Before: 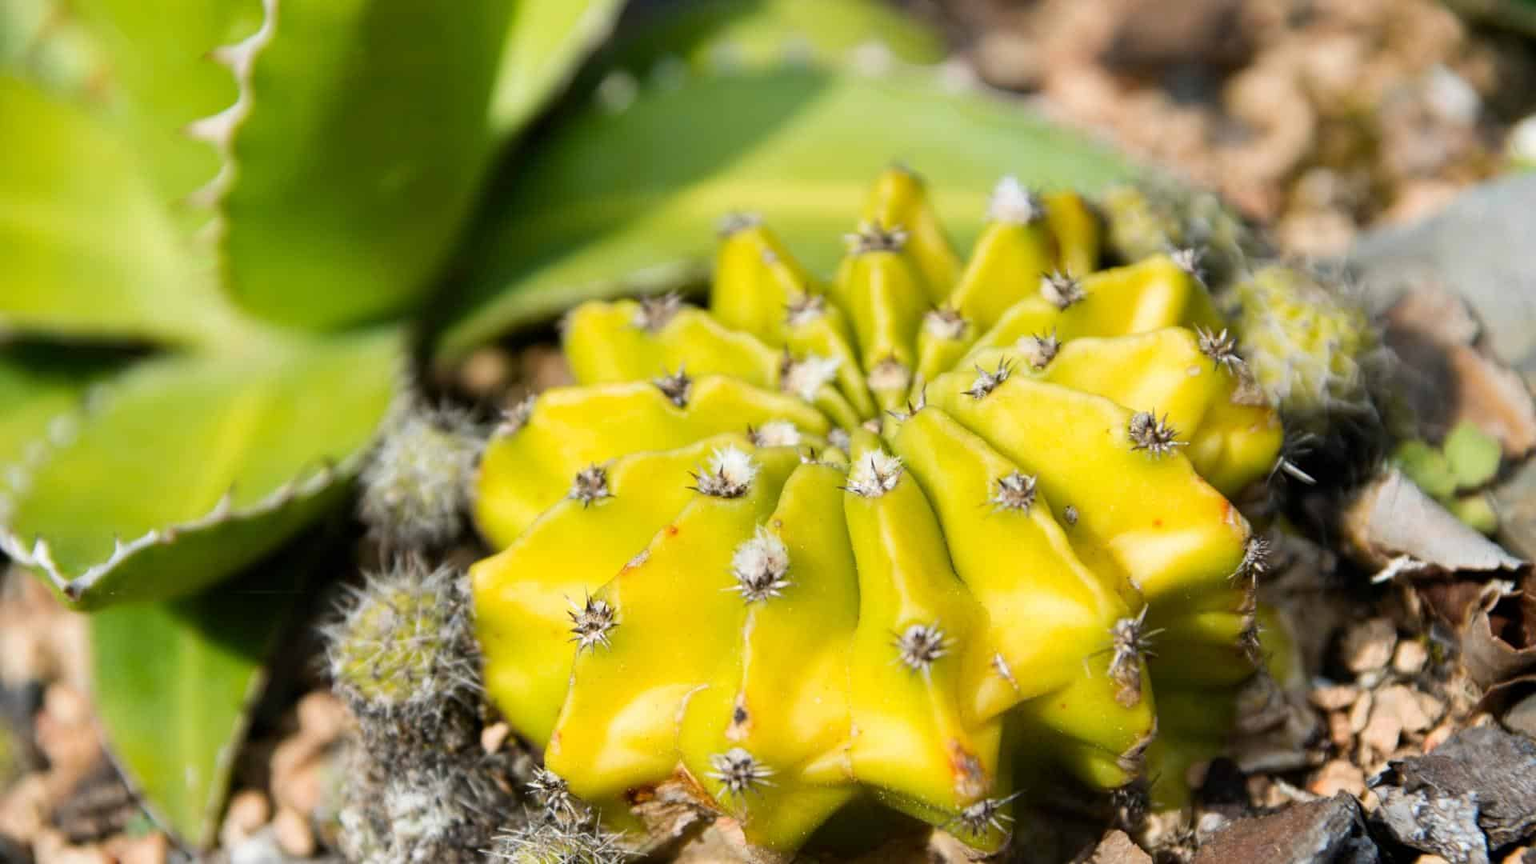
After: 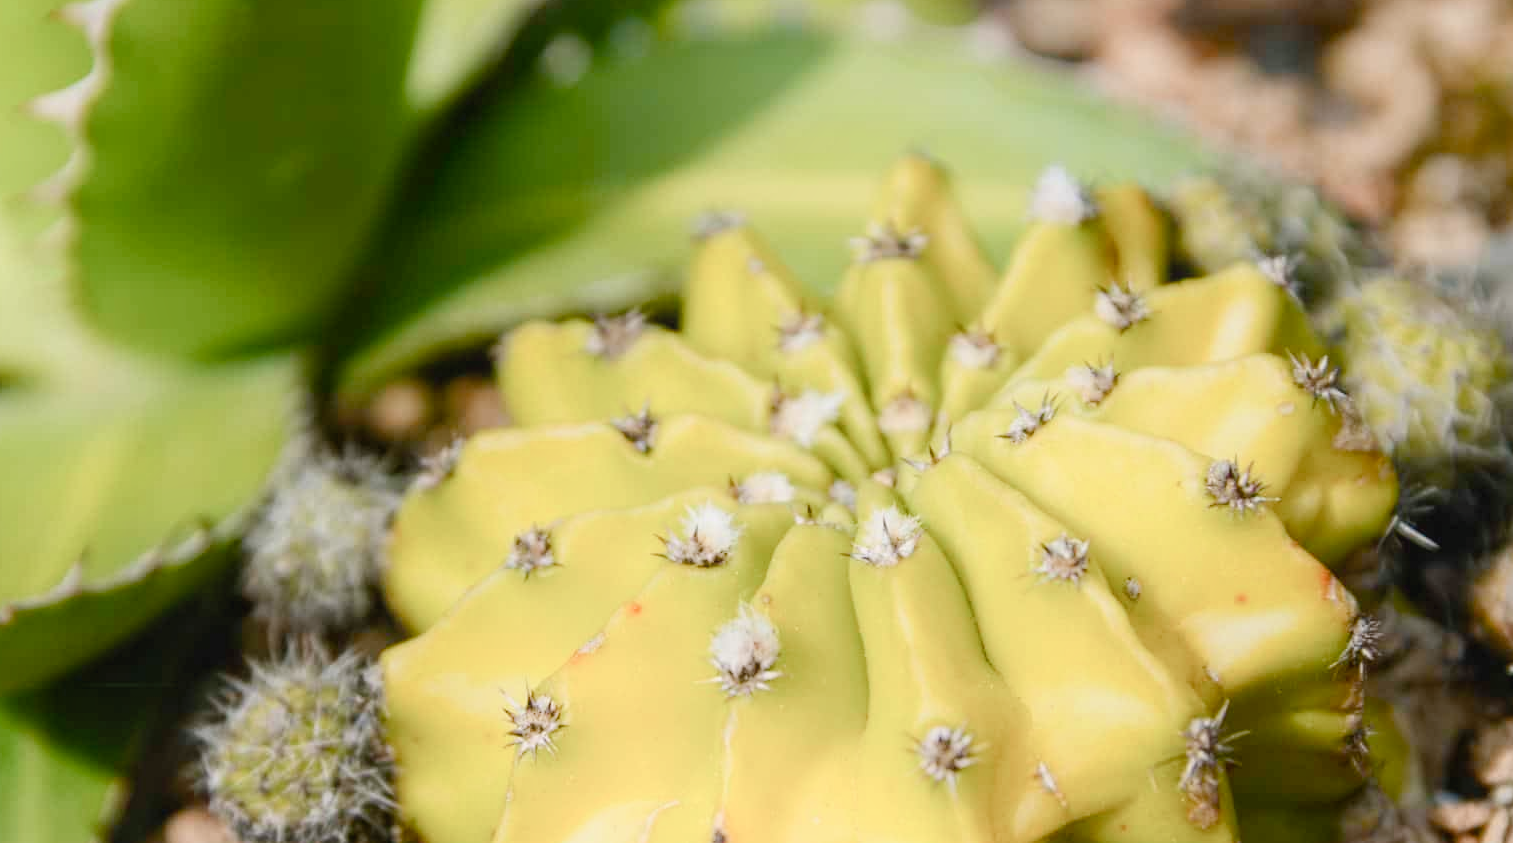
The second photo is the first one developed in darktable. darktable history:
crop and rotate: left 10.77%, top 5.1%, right 10.41%, bottom 16.76%
local contrast: detail 110%
color balance rgb: shadows lift › chroma 1%, shadows lift › hue 113°, highlights gain › chroma 0.2%, highlights gain › hue 333°, perceptual saturation grading › global saturation 20%, perceptual saturation grading › highlights -50%, perceptual saturation grading › shadows 25%, contrast -10%
shadows and highlights: shadows -40.15, highlights 62.88, soften with gaussian
